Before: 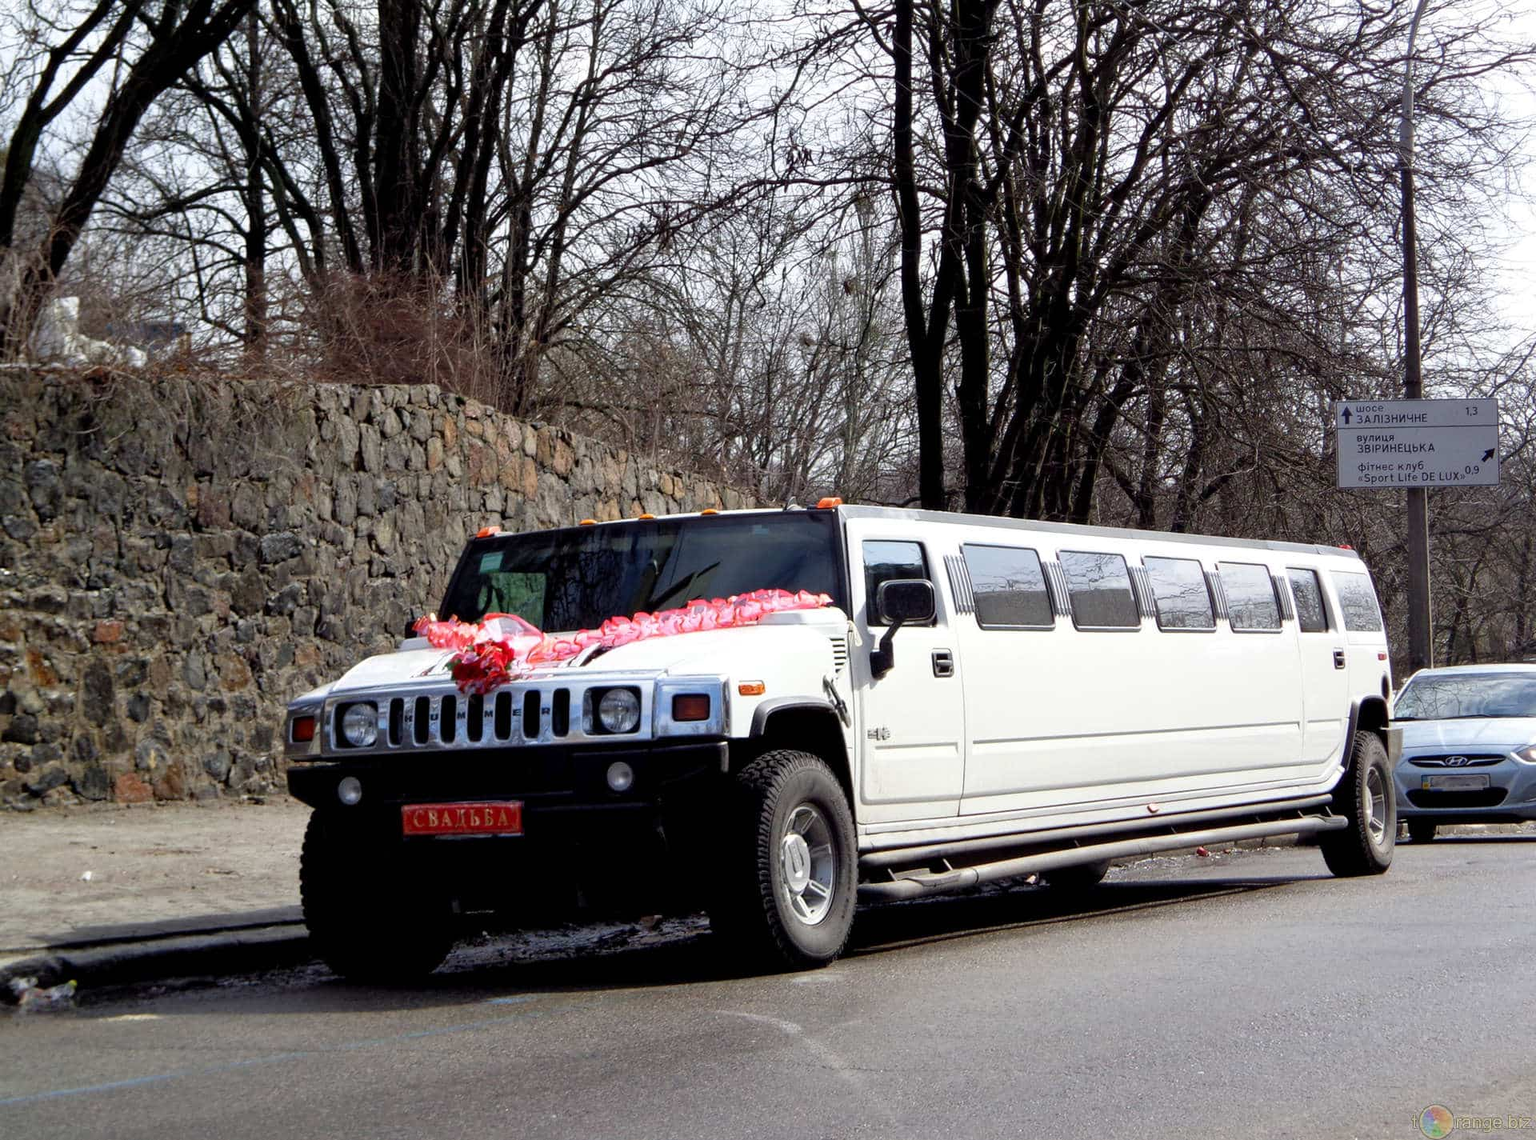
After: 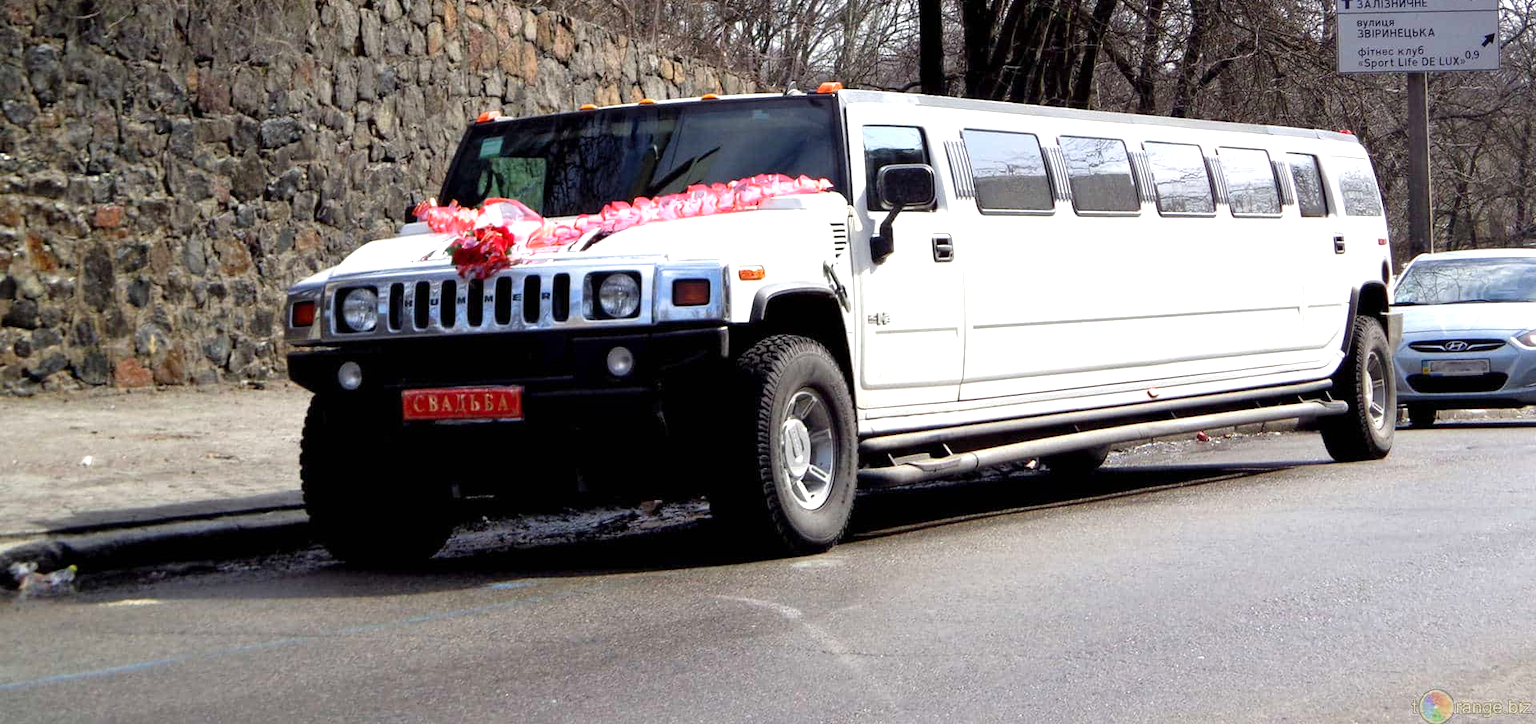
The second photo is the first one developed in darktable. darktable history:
exposure: exposure 0.493 EV, compensate highlight preservation false
crop and rotate: top 36.435%
